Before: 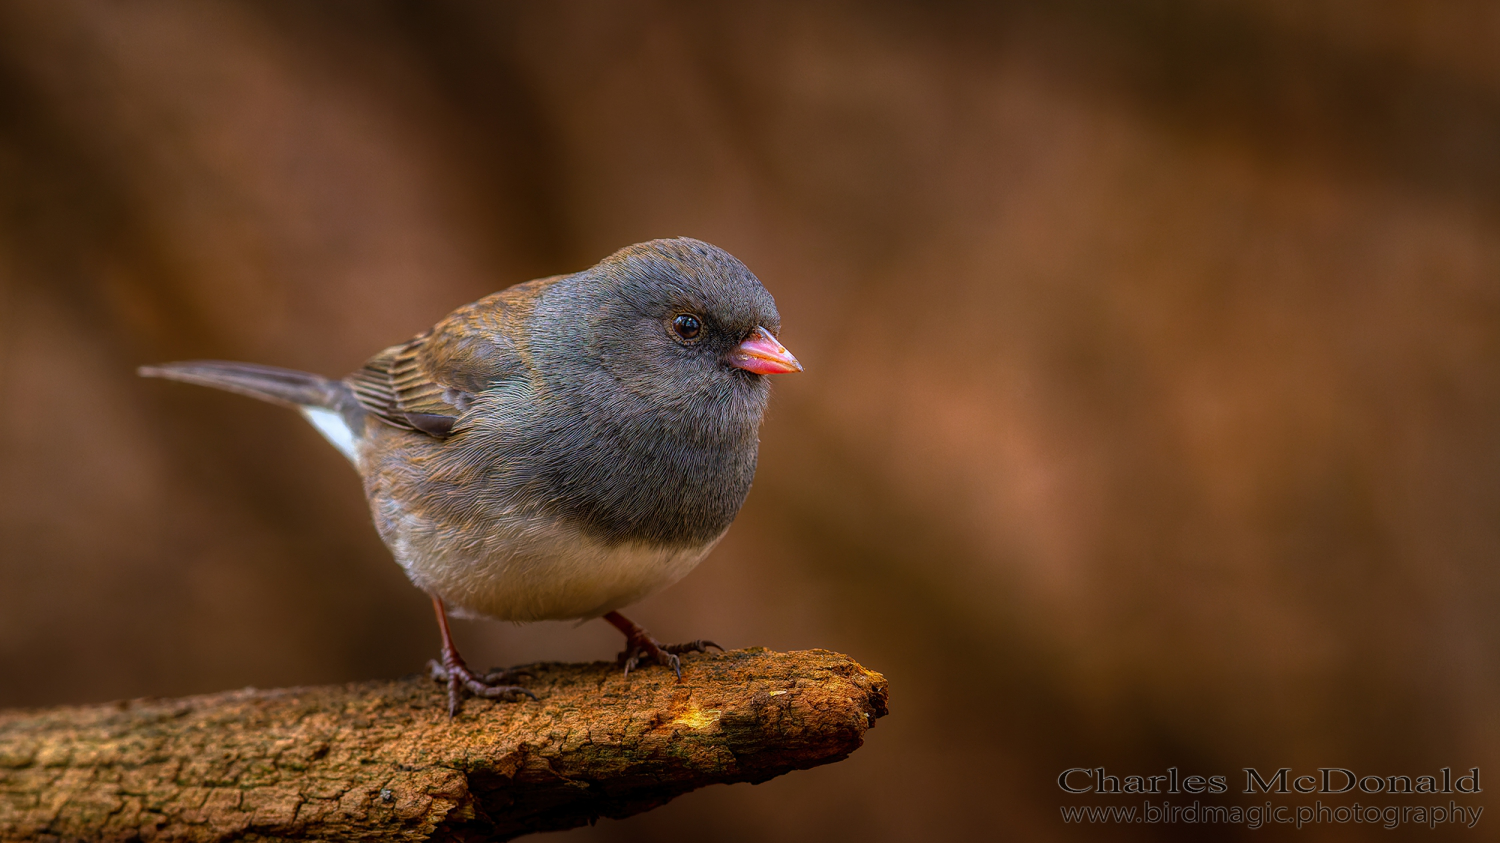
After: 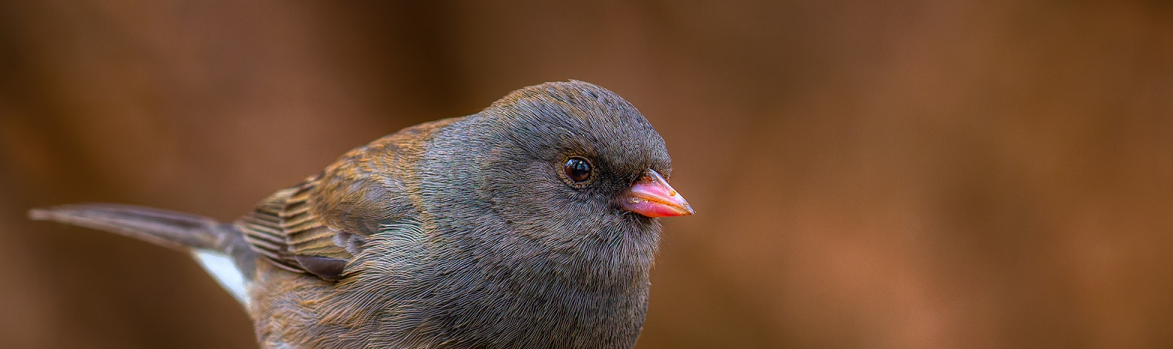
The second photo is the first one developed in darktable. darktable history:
exposure: compensate exposure bias true, compensate highlight preservation false
crop: left 7.286%, top 18.638%, right 14.513%, bottom 39.947%
